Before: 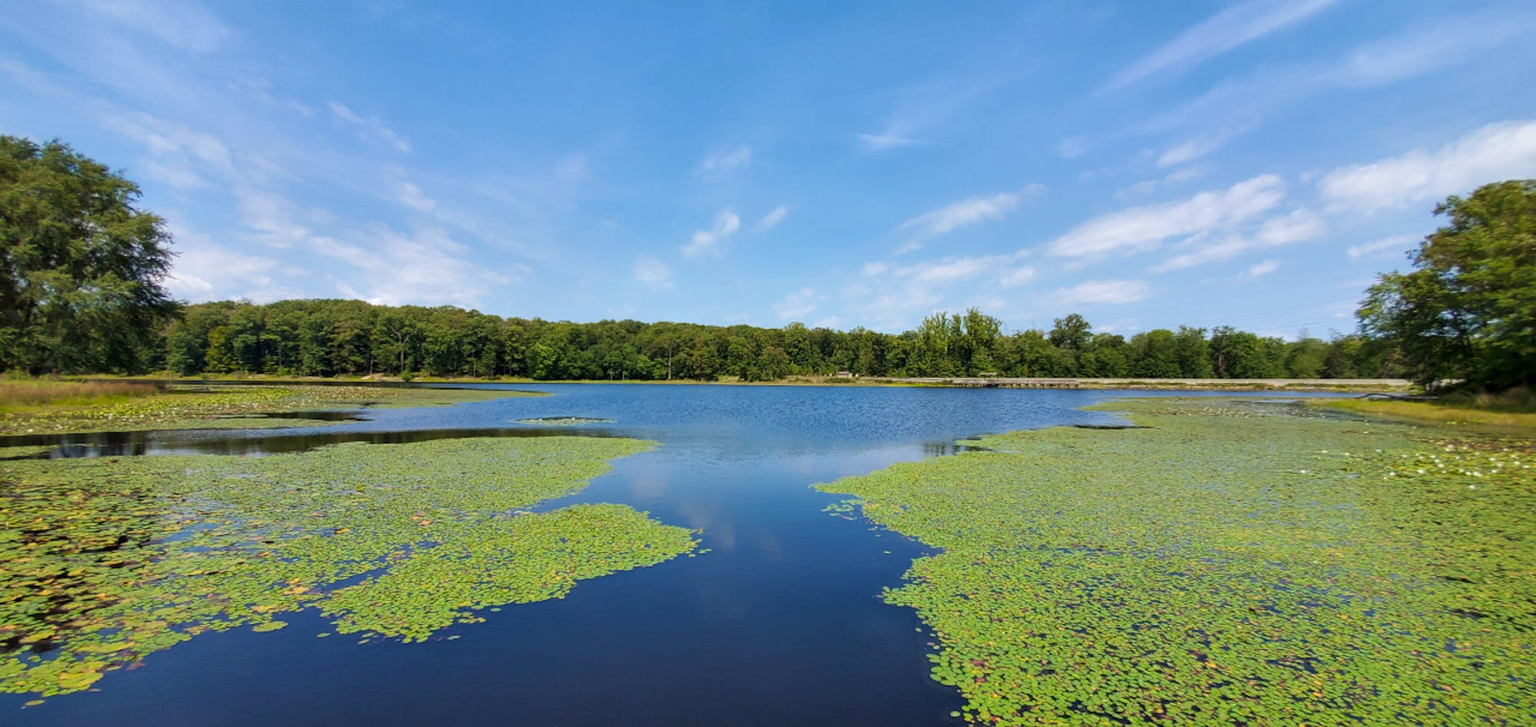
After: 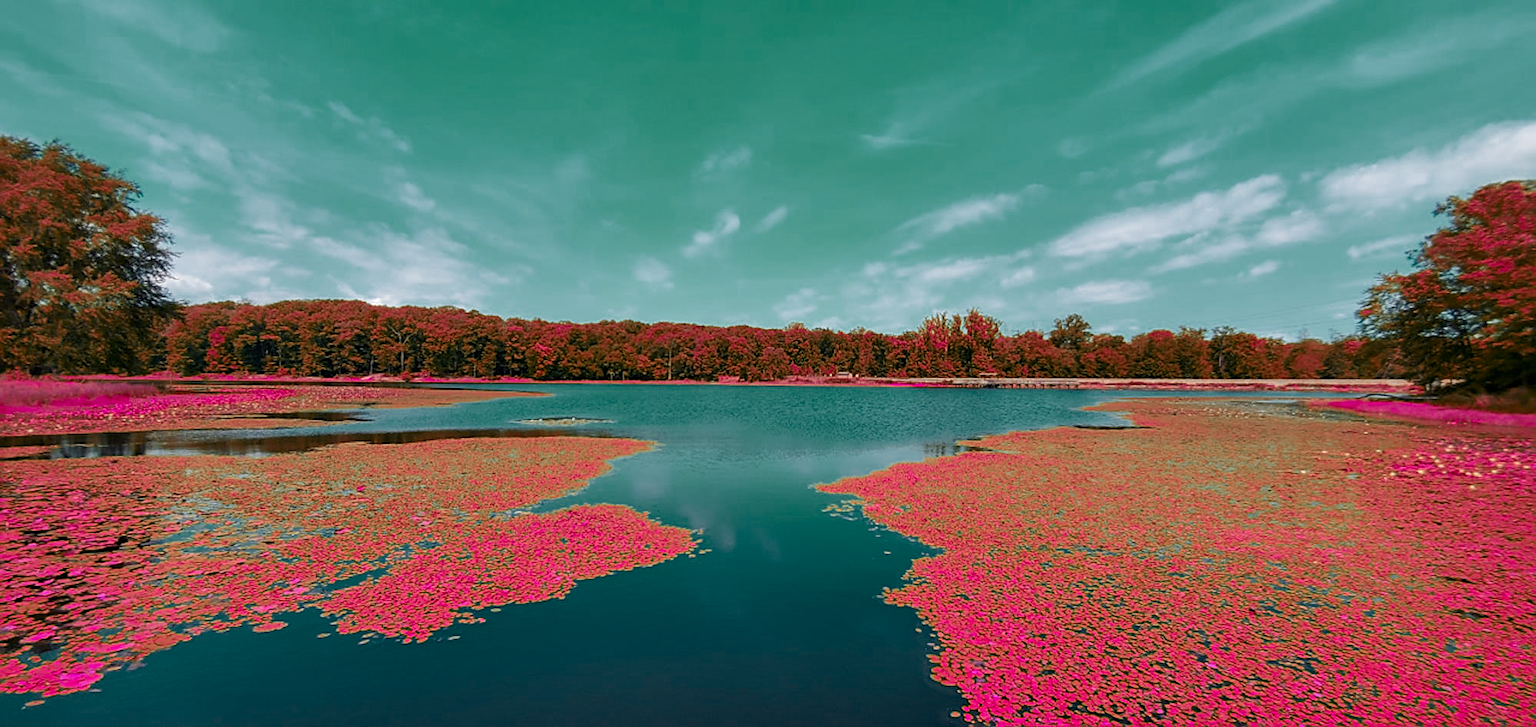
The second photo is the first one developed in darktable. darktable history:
sharpen: on, module defaults
color zones: curves: ch0 [(0.826, 0.353)]; ch1 [(0.242, 0.647) (0.889, 0.342)]; ch2 [(0.246, 0.089) (0.969, 0.068)]
